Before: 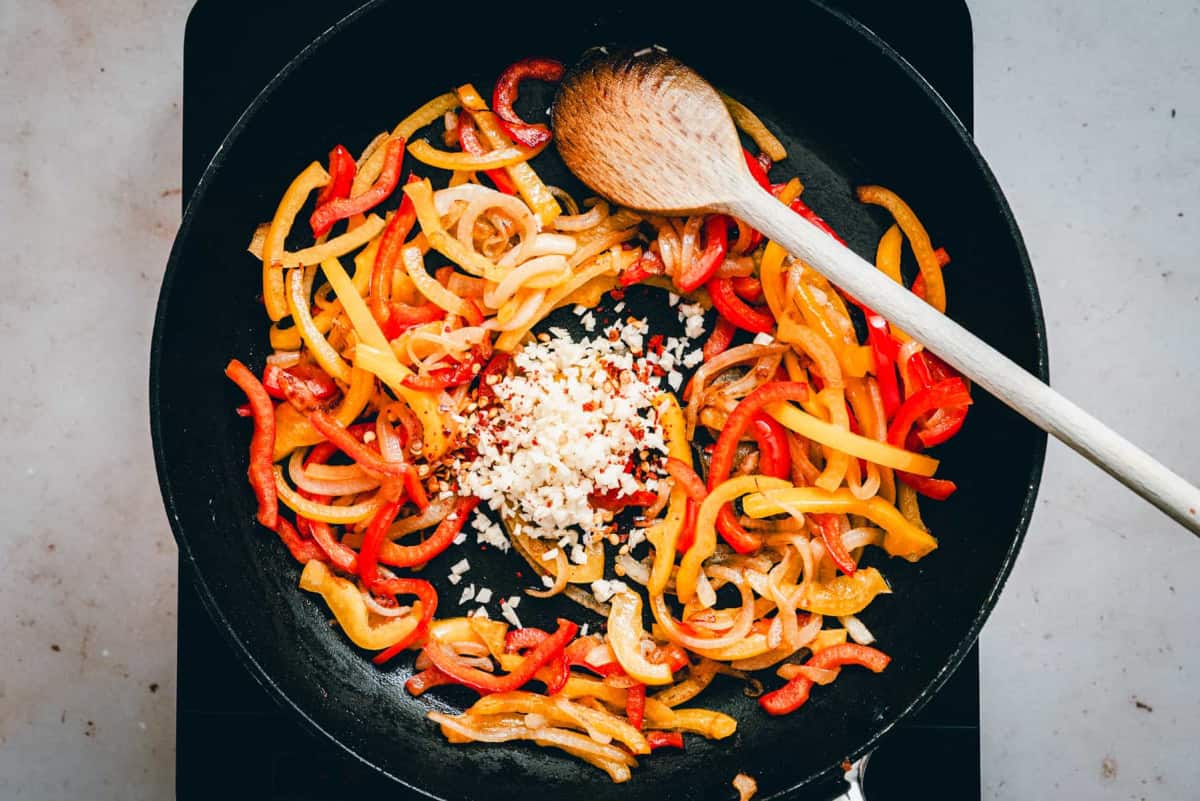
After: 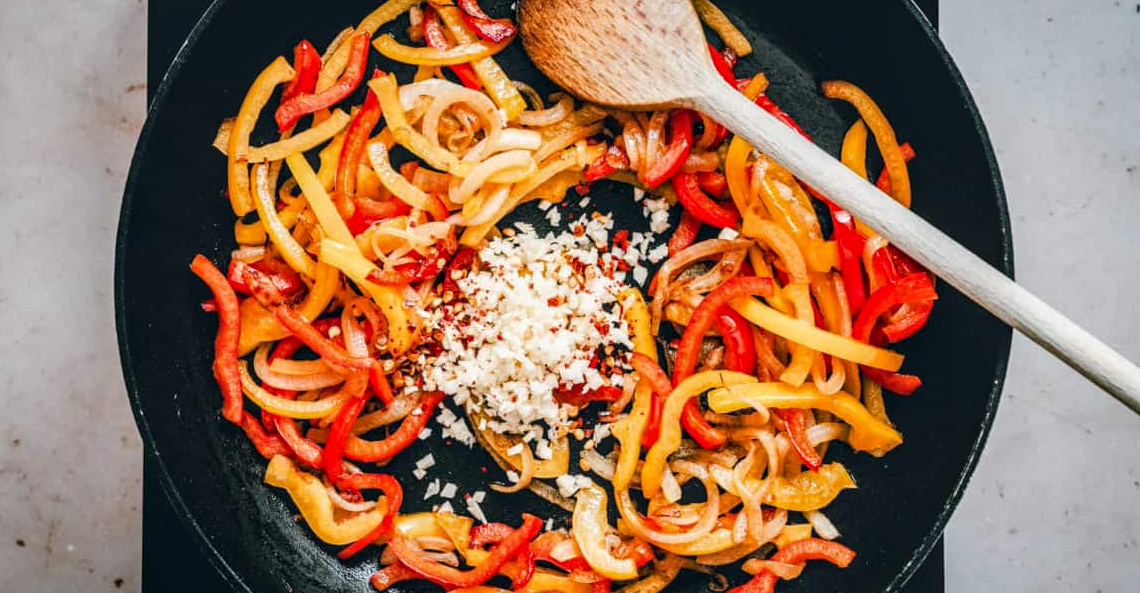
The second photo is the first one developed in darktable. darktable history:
local contrast: on, module defaults
crop and rotate: left 2.991%, top 13.302%, right 1.981%, bottom 12.636%
